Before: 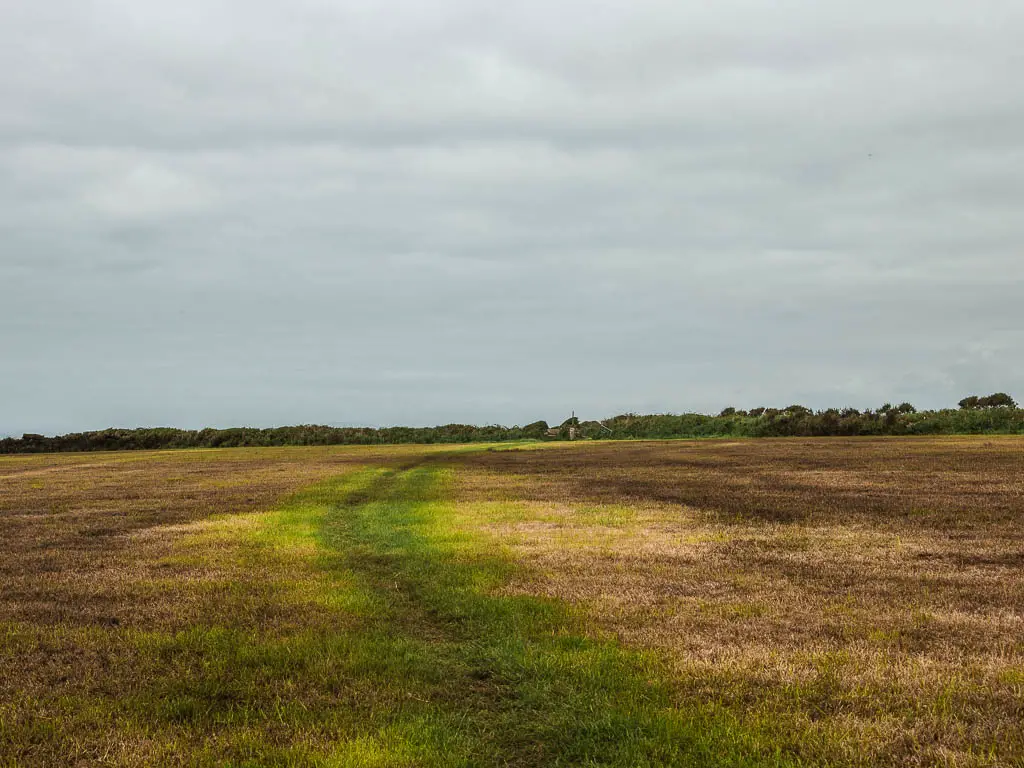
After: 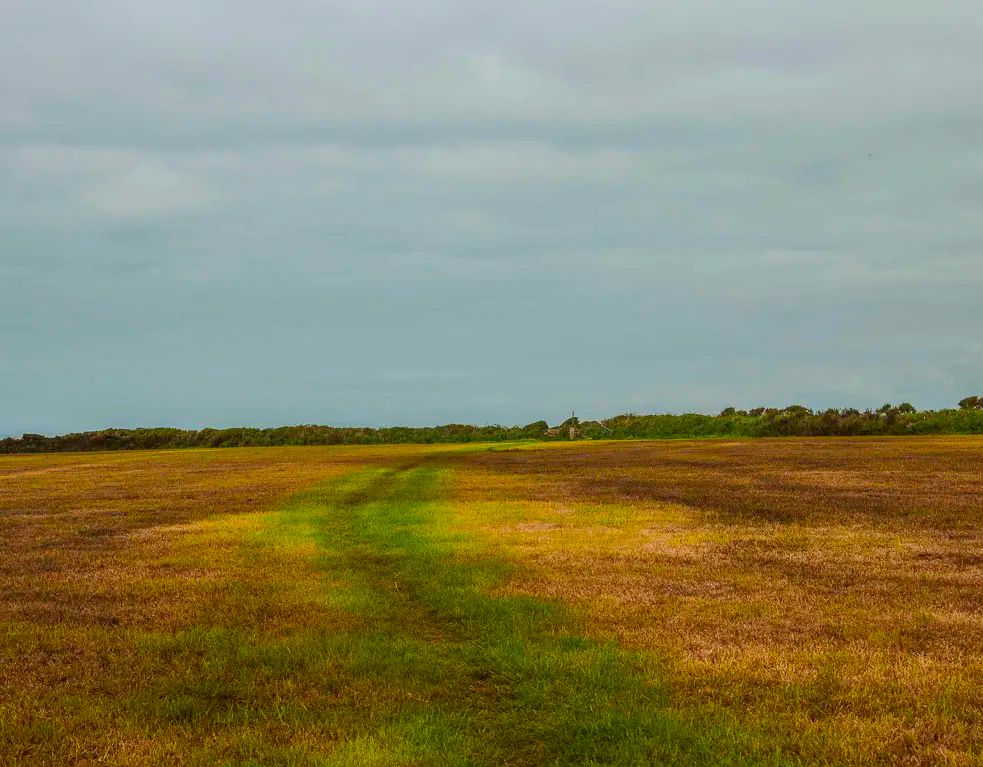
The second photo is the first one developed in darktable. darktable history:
color balance rgb: linear chroma grading › global chroma 20.325%, perceptual saturation grading › global saturation 0.296%, hue shift -3.72°, contrast -20.924%
velvia: on, module defaults
crop: right 3.92%, bottom 0.047%
contrast brightness saturation: brightness -0.025, saturation 0.345
